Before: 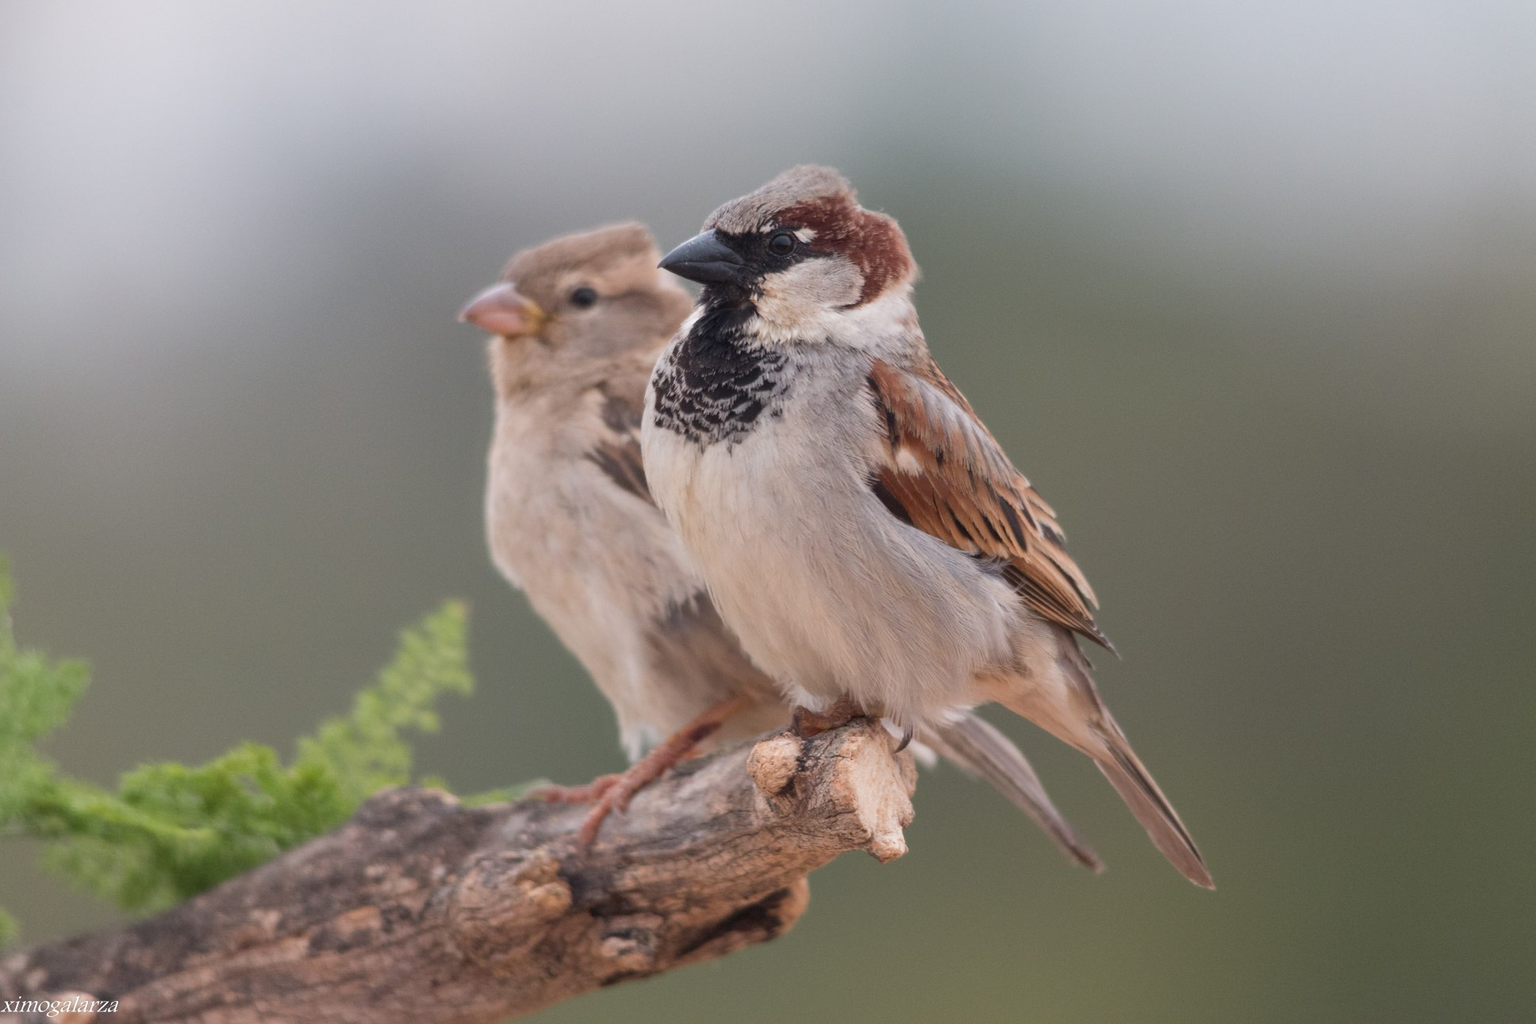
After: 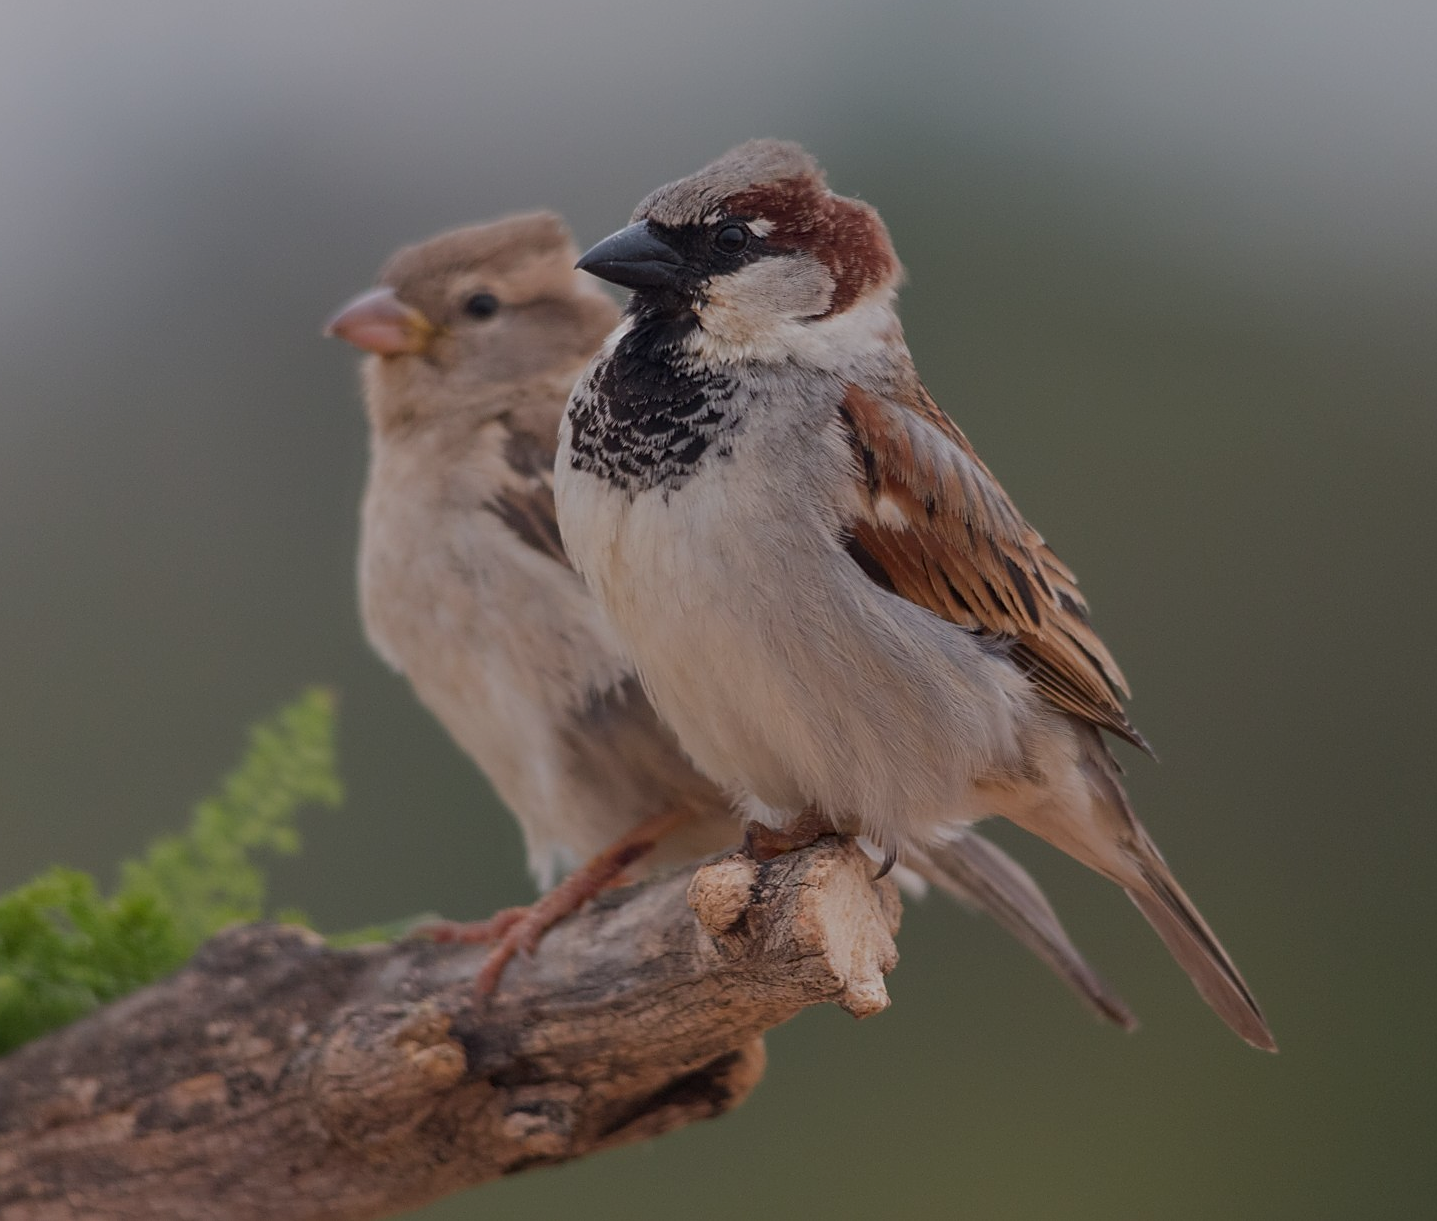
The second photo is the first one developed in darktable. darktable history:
contrast brightness saturation: saturation 0.128
crop and rotate: left 13.134%, top 5.363%, right 12.623%
sharpen: on, module defaults
exposure: exposure -0.897 EV, compensate highlight preservation false
